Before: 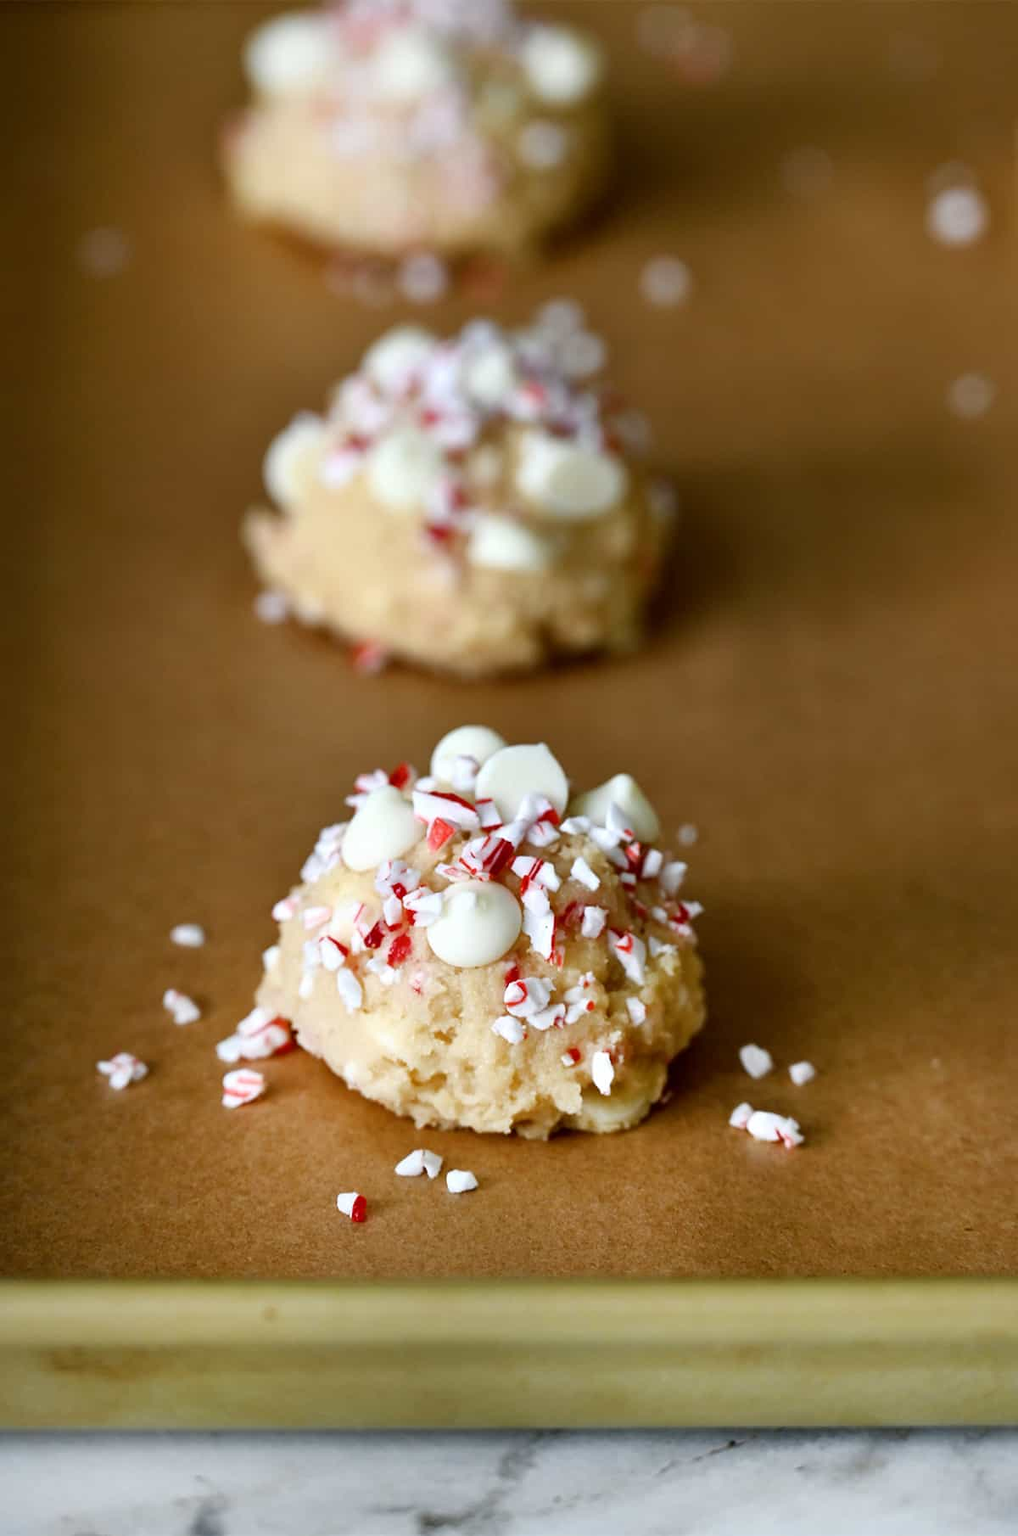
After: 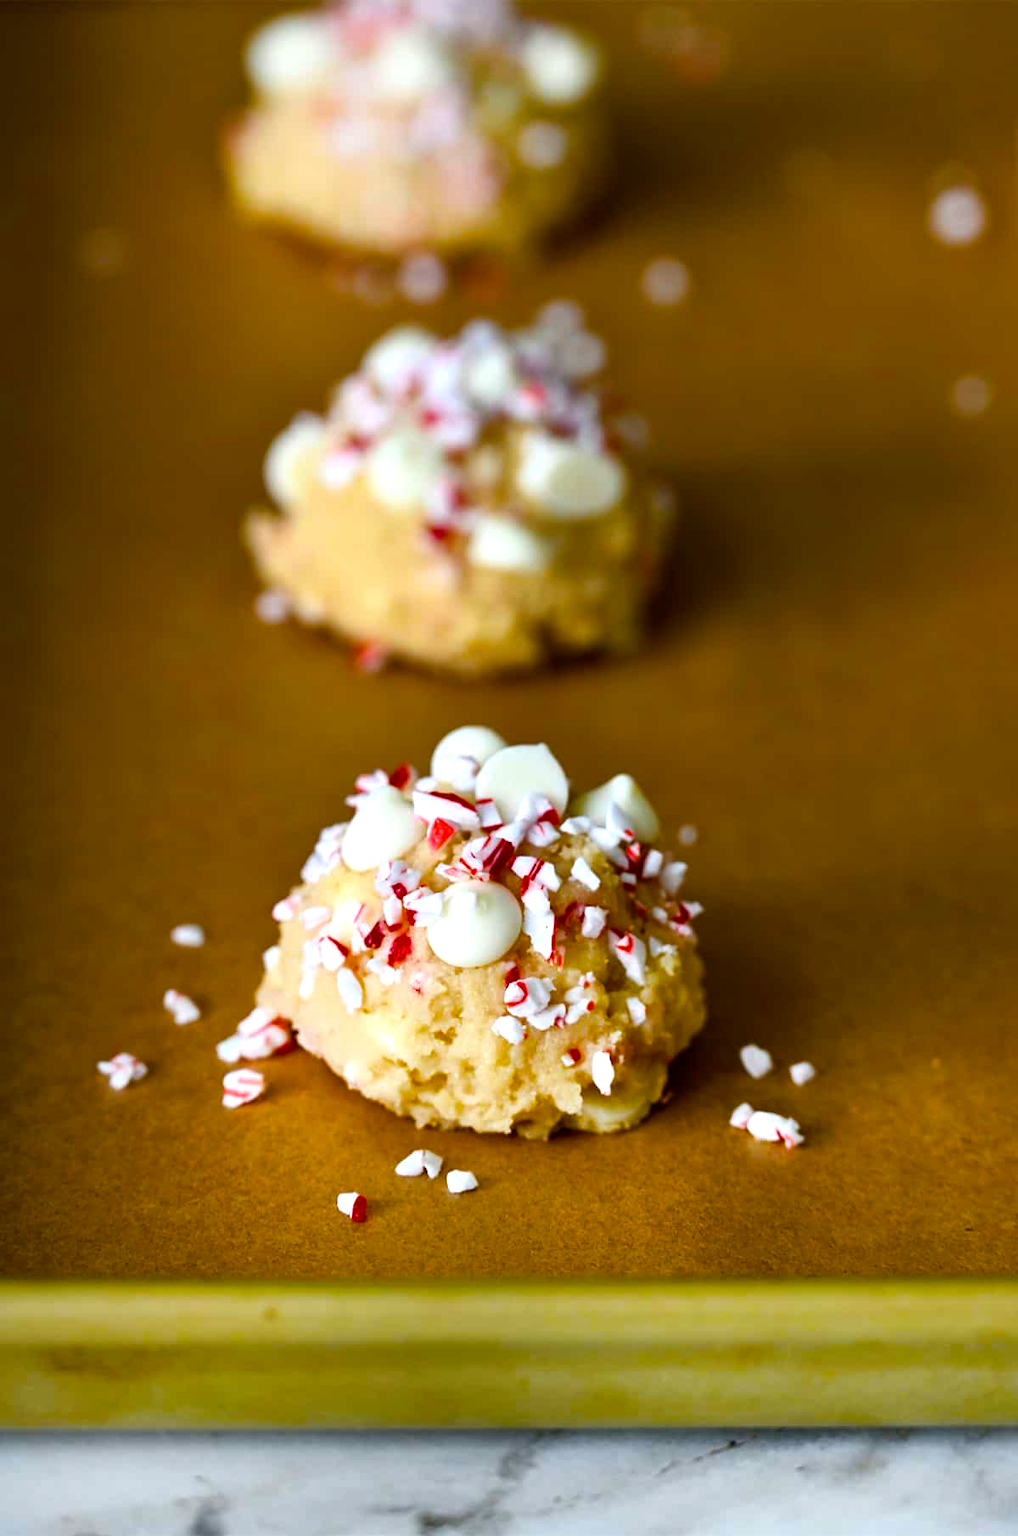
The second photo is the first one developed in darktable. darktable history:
color balance rgb: perceptual saturation grading › global saturation 74.222%, perceptual saturation grading › shadows -30.913%, perceptual brilliance grading › highlights 5.711%, perceptual brilliance grading › shadows -9.908%, global vibrance 0.449%
